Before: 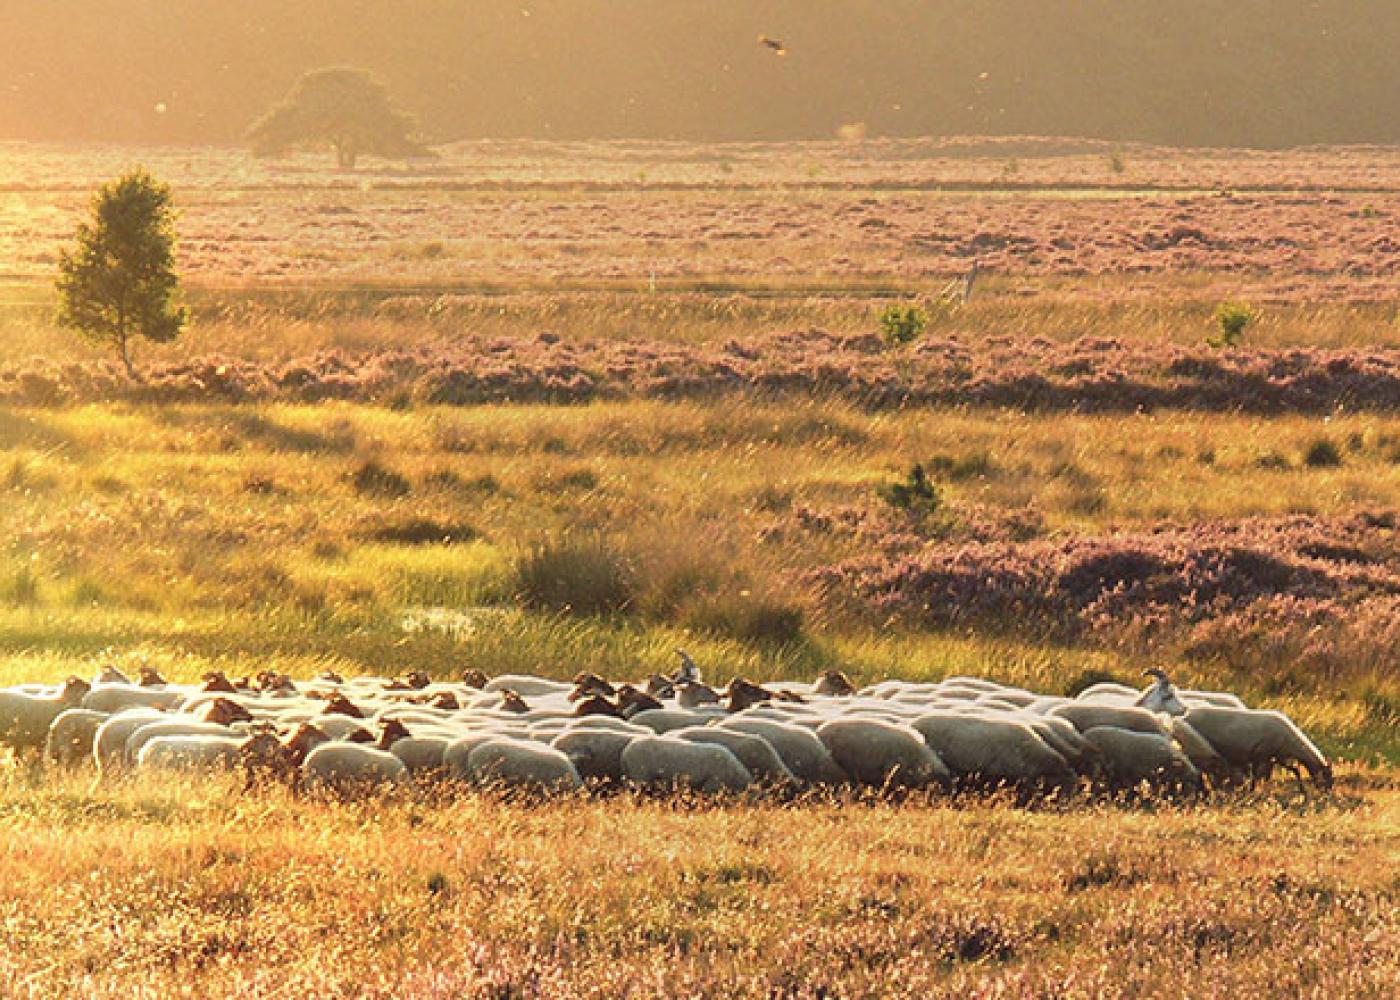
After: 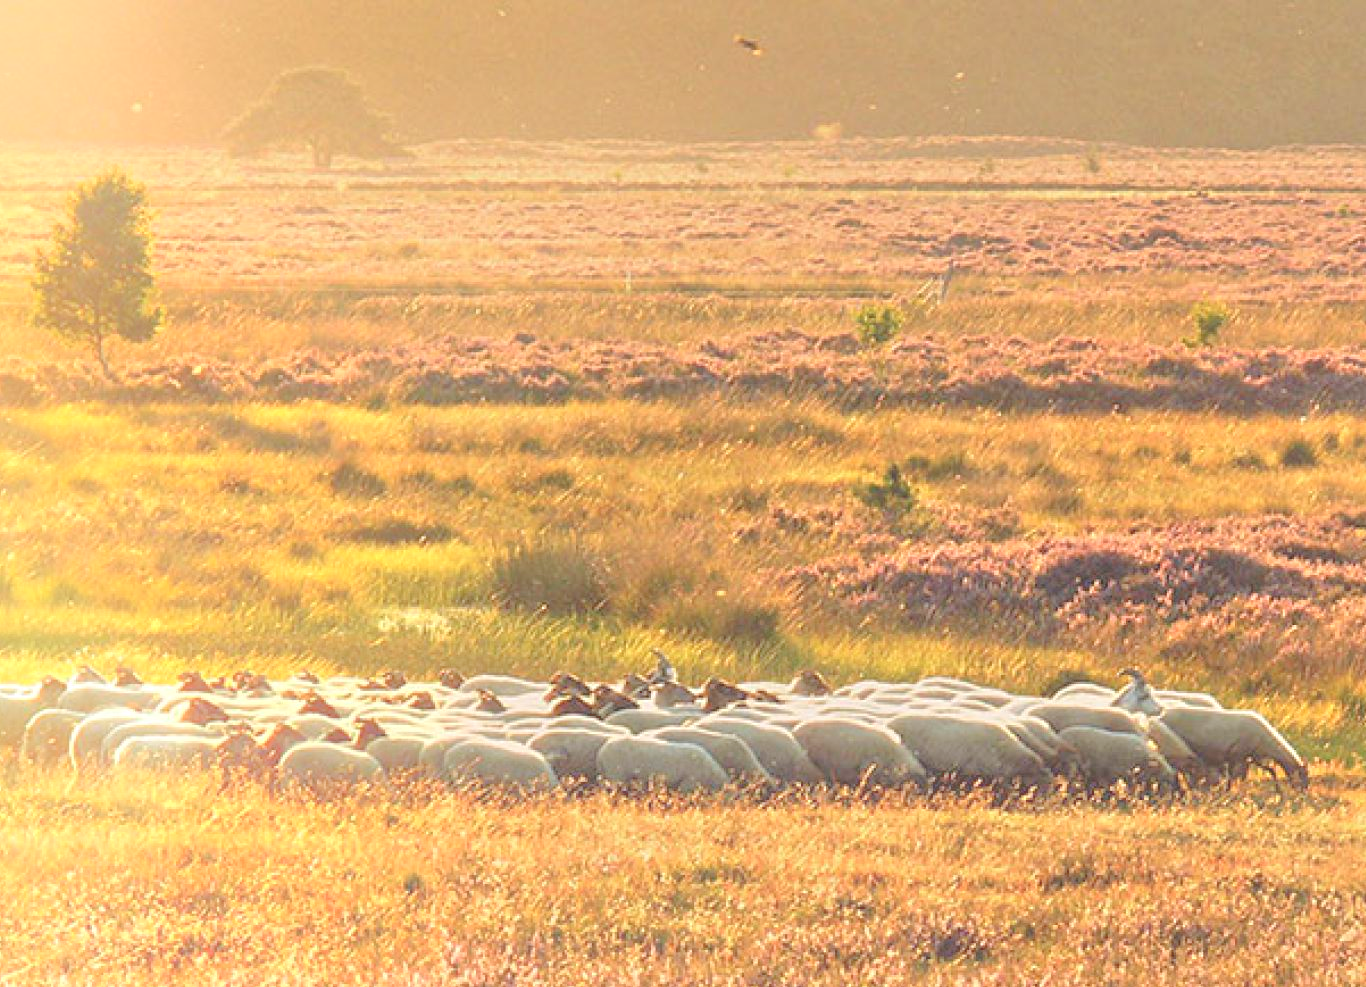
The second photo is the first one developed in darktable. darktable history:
tone curve: curves: ch0 [(0.122, 0.111) (1, 1)]
crop and rotate: left 1.774%, right 0.633%, bottom 1.28%
bloom: on, module defaults
tone equalizer: -7 EV 0.15 EV, -6 EV 0.6 EV, -5 EV 1.15 EV, -4 EV 1.33 EV, -3 EV 1.15 EV, -2 EV 0.6 EV, -1 EV 0.15 EV, mask exposure compensation -0.5 EV
